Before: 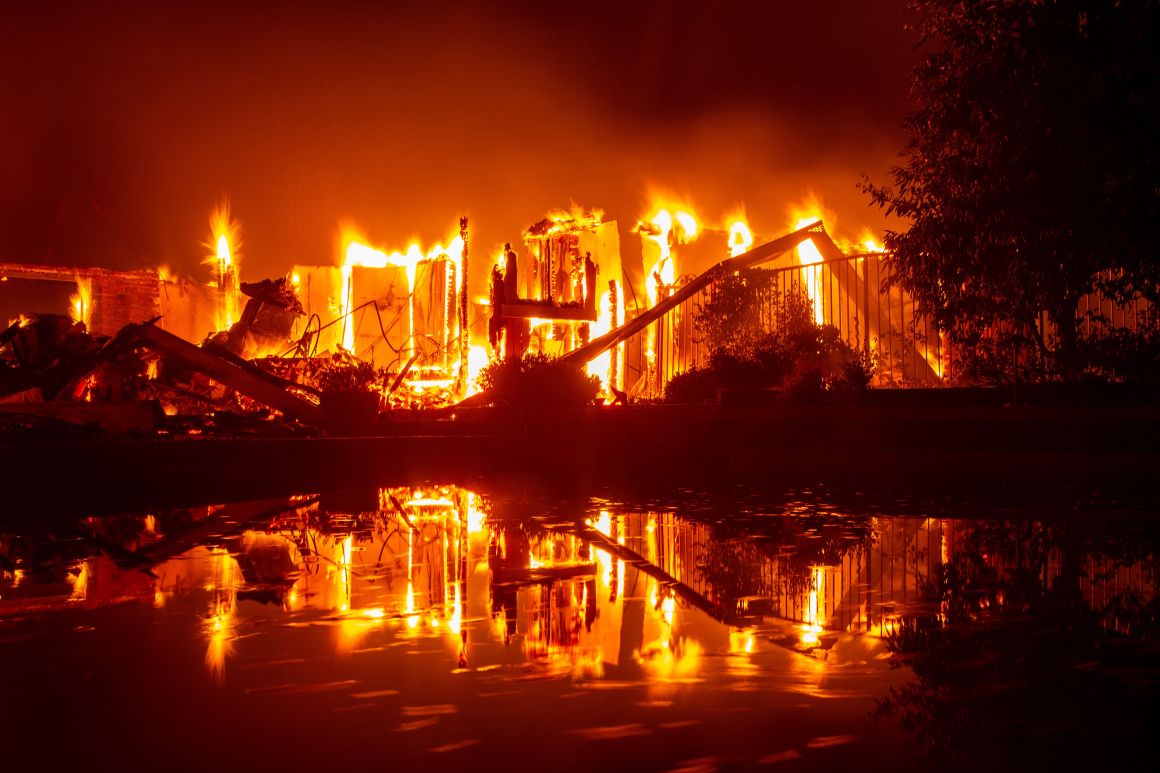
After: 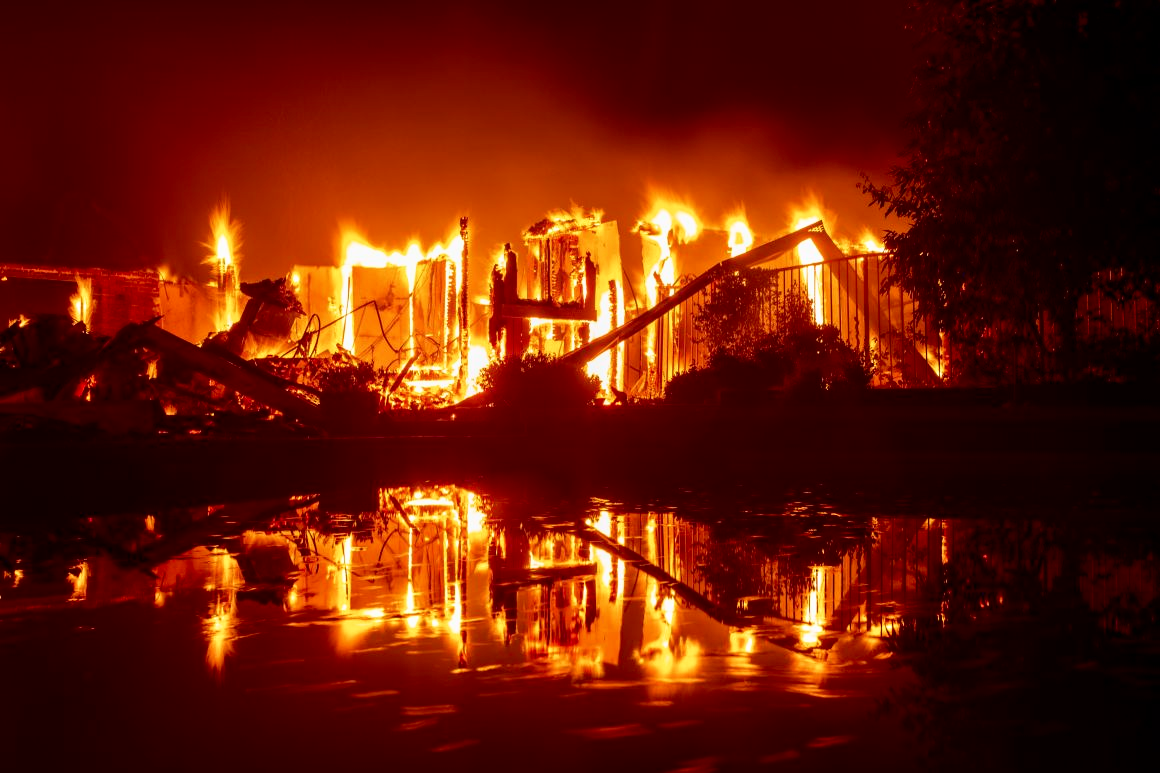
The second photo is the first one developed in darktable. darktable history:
shadows and highlights: shadows -62.25, white point adjustment -5.18, highlights 61.72
